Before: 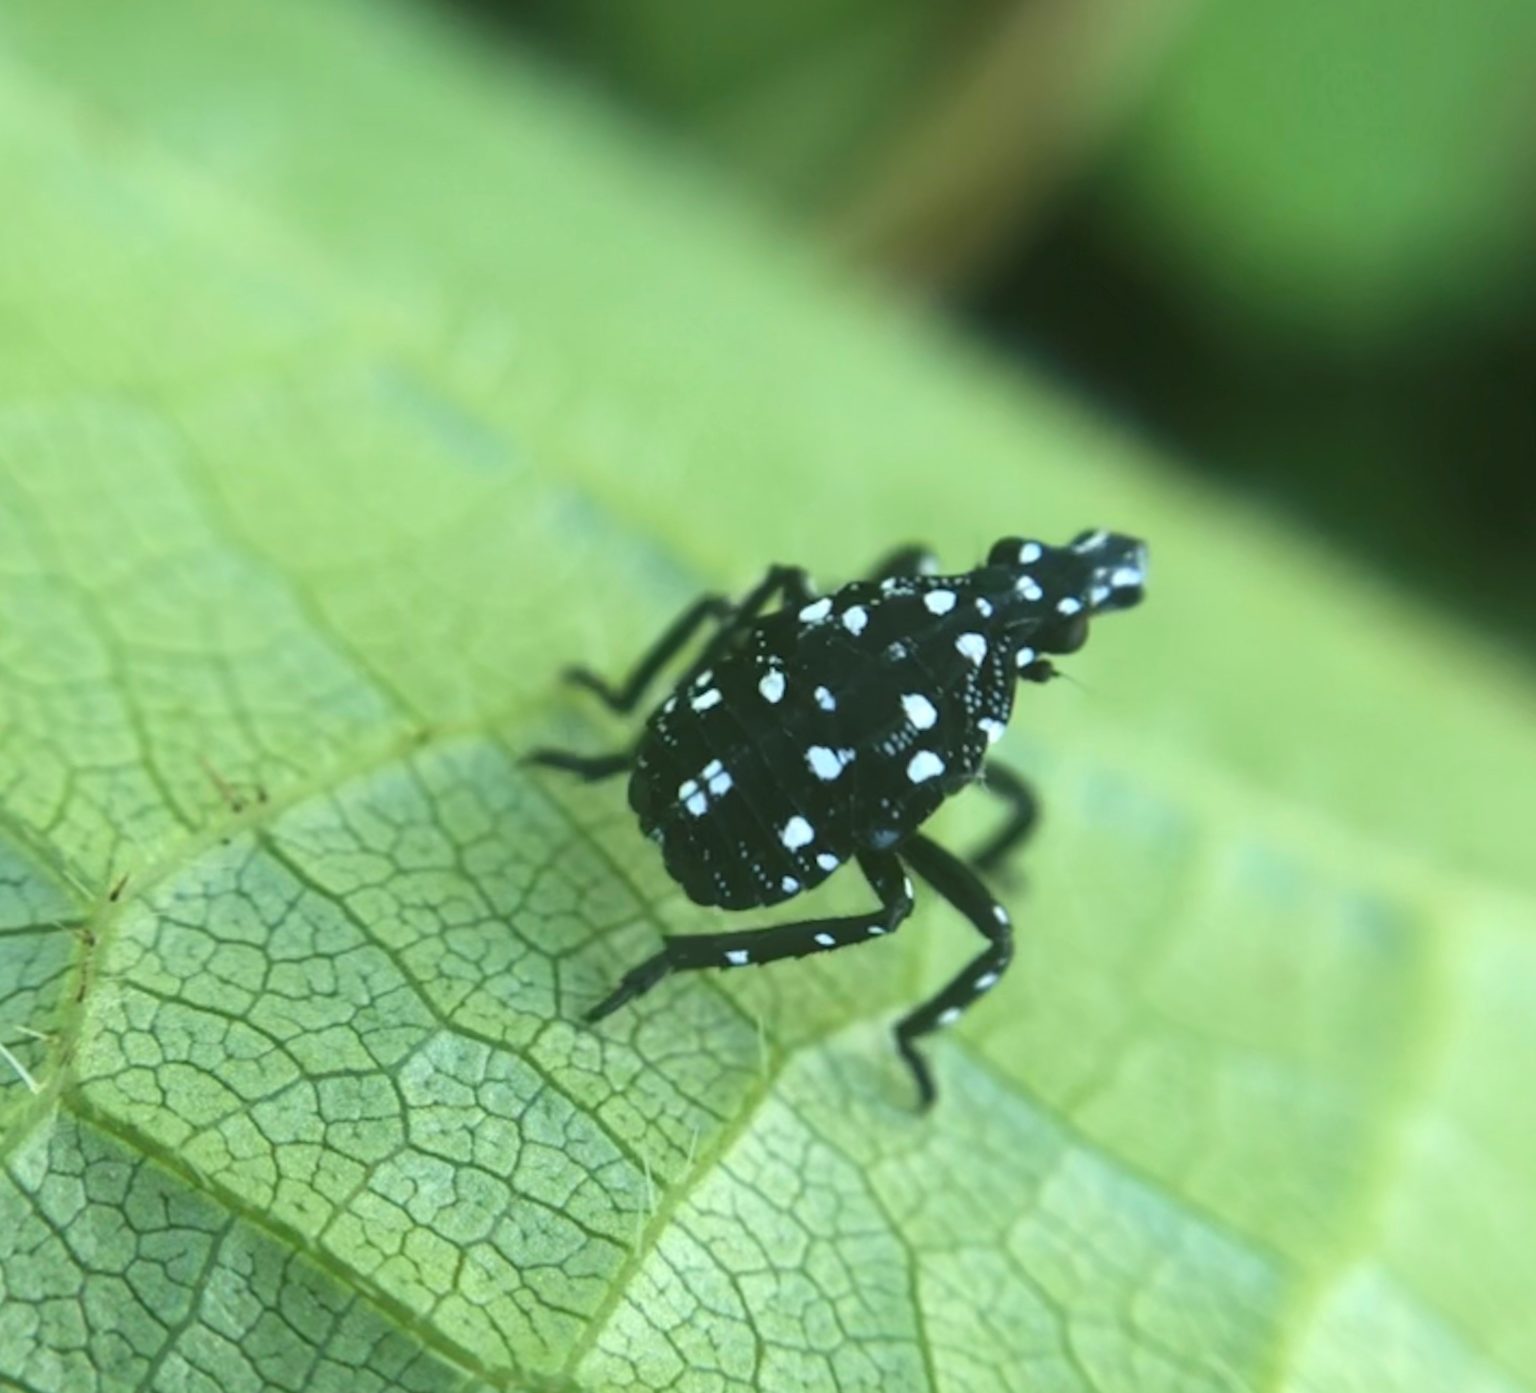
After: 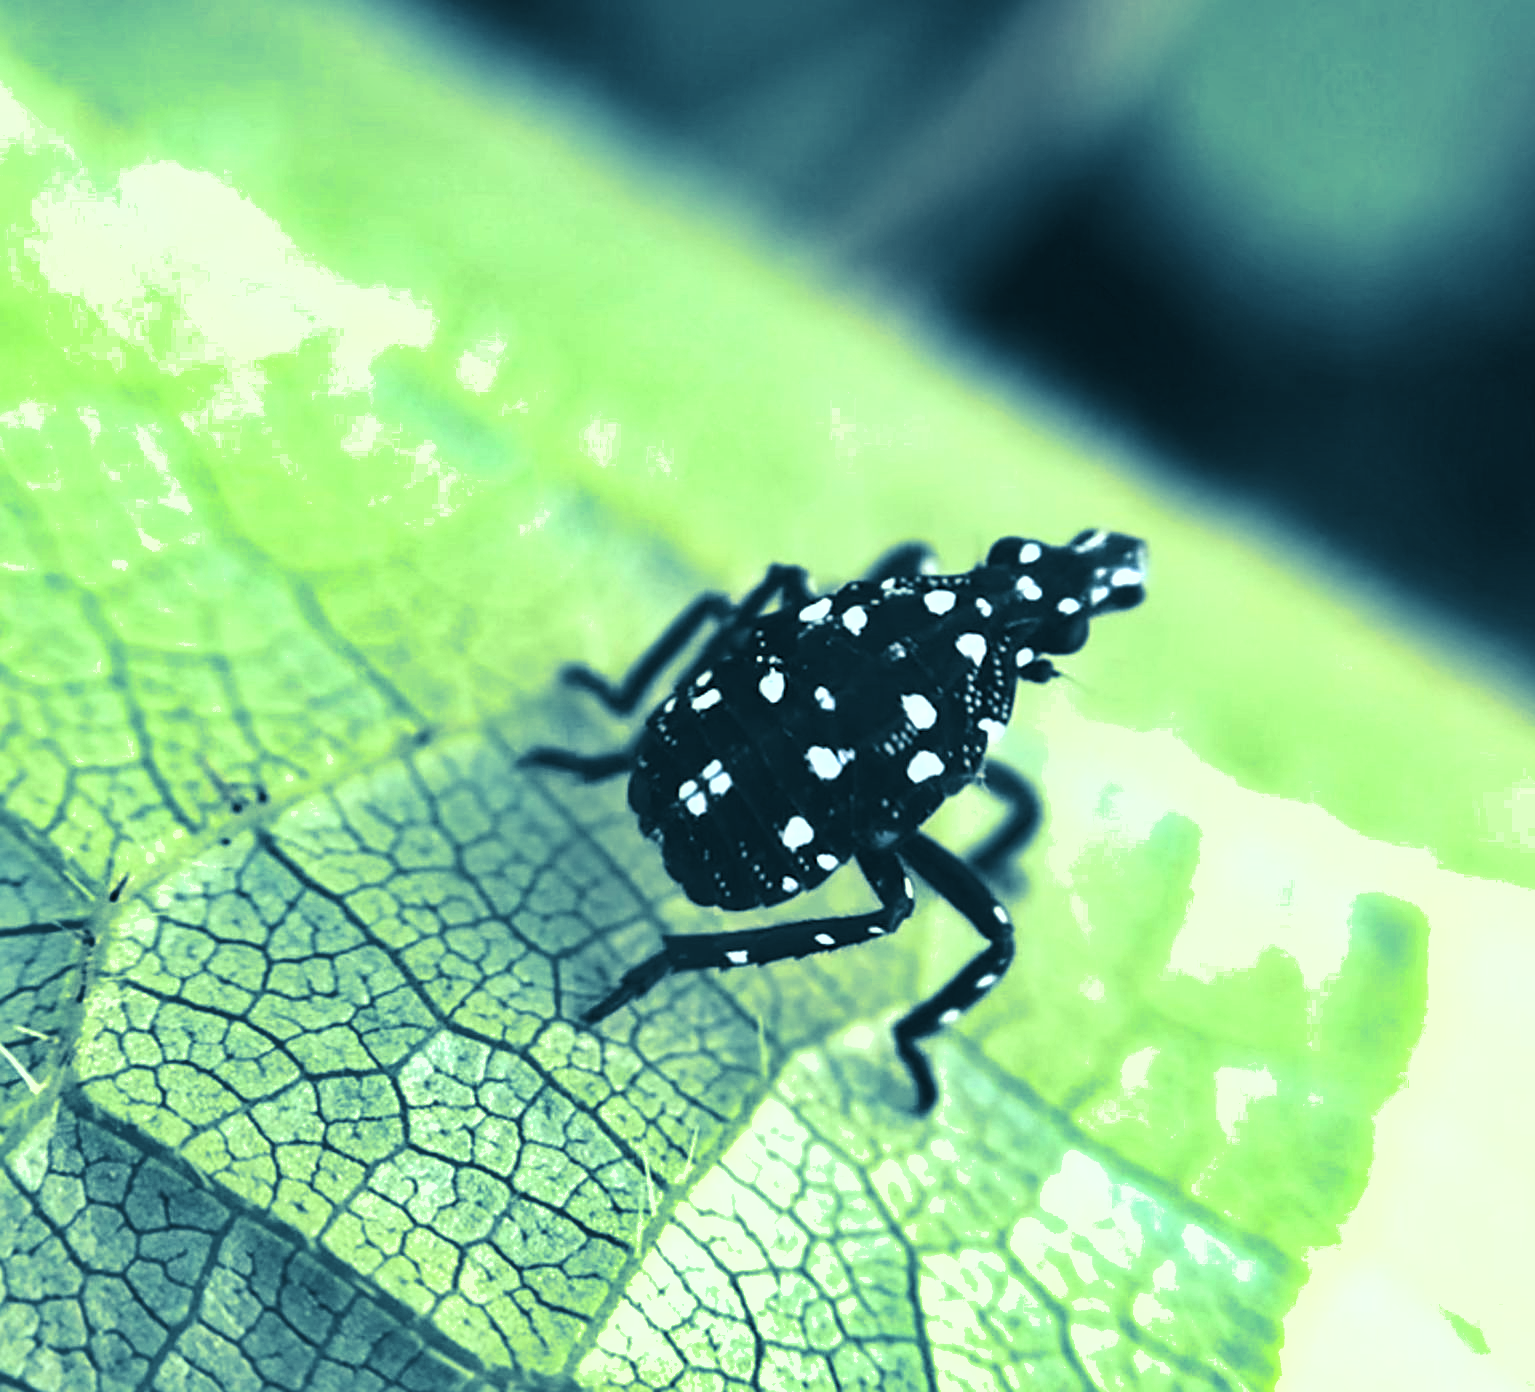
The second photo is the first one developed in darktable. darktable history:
tone equalizer: -8 EV -0.75 EV, -7 EV -0.7 EV, -6 EV -0.6 EV, -5 EV -0.4 EV, -3 EV 0.4 EV, -2 EV 0.6 EV, -1 EV 0.7 EV, +0 EV 0.75 EV, edges refinement/feathering 500, mask exposure compensation -1.57 EV, preserve details no
local contrast: mode bilateral grid, contrast 15, coarseness 36, detail 105%, midtone range 0.2
split-toning: shadows › hue 212.4°, balance -70
sharpen: on, module defaults
shadows and highlights: low approximation 0.01, soften with gaussian
color balance rgb: linear chroma grading › shadows -3%, linear chroma grading › highlights -4%
